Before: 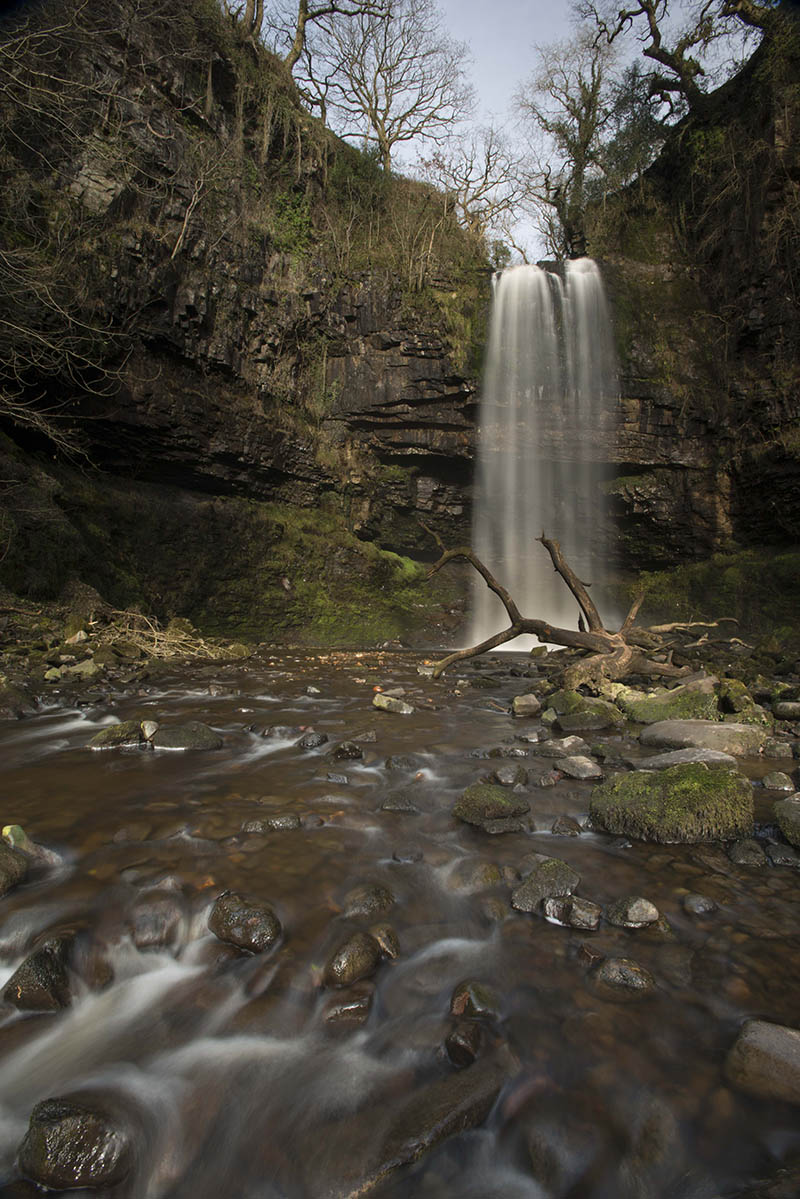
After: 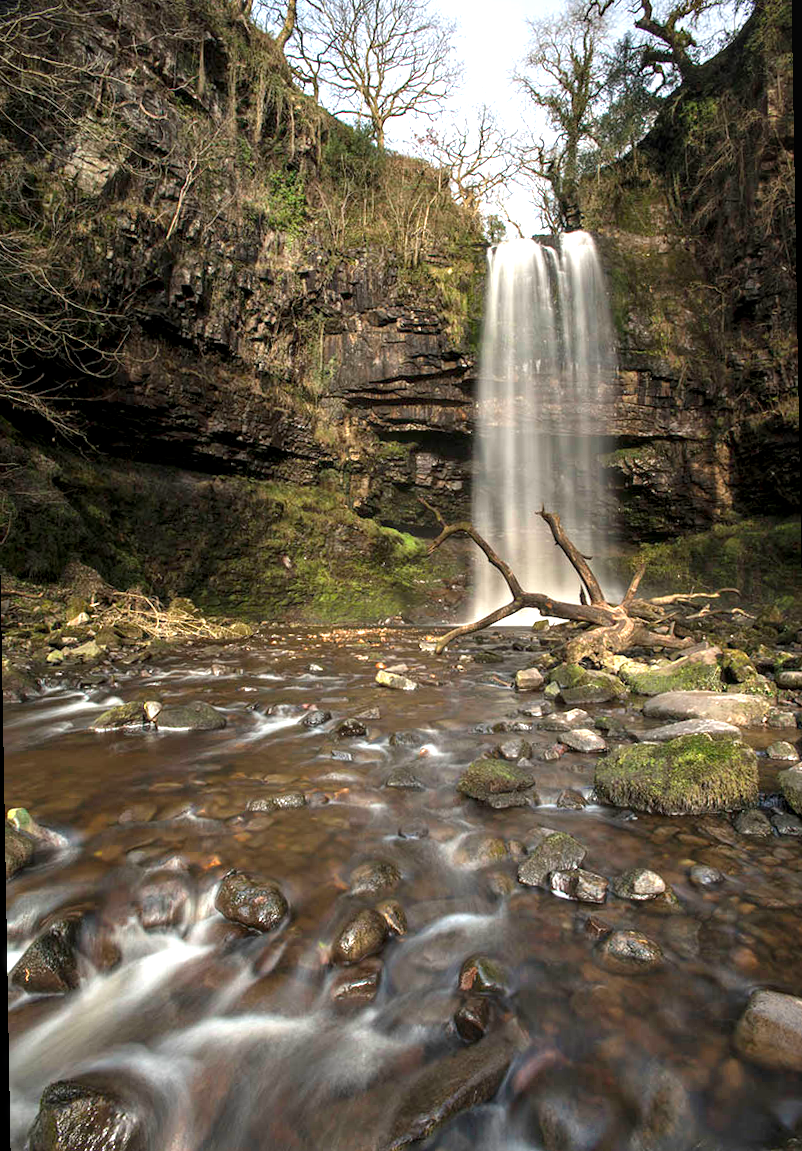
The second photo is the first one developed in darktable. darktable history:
local contrast: on, module defaults
contrast equalizer: octaves 7, y [[0.6 ×6], [0.55 ×6], [0 ×6], [0 ×6], [0 ×6]], mix 0.15
rotate and perspective: rotation -1°, crop left 0.011, crop right 0.989, crop top 0.025, crop bottom 0.975
exposure: black level correction 0, exposure 1.125 EV, compensate exposure bias true, compensate highlight preservation false
